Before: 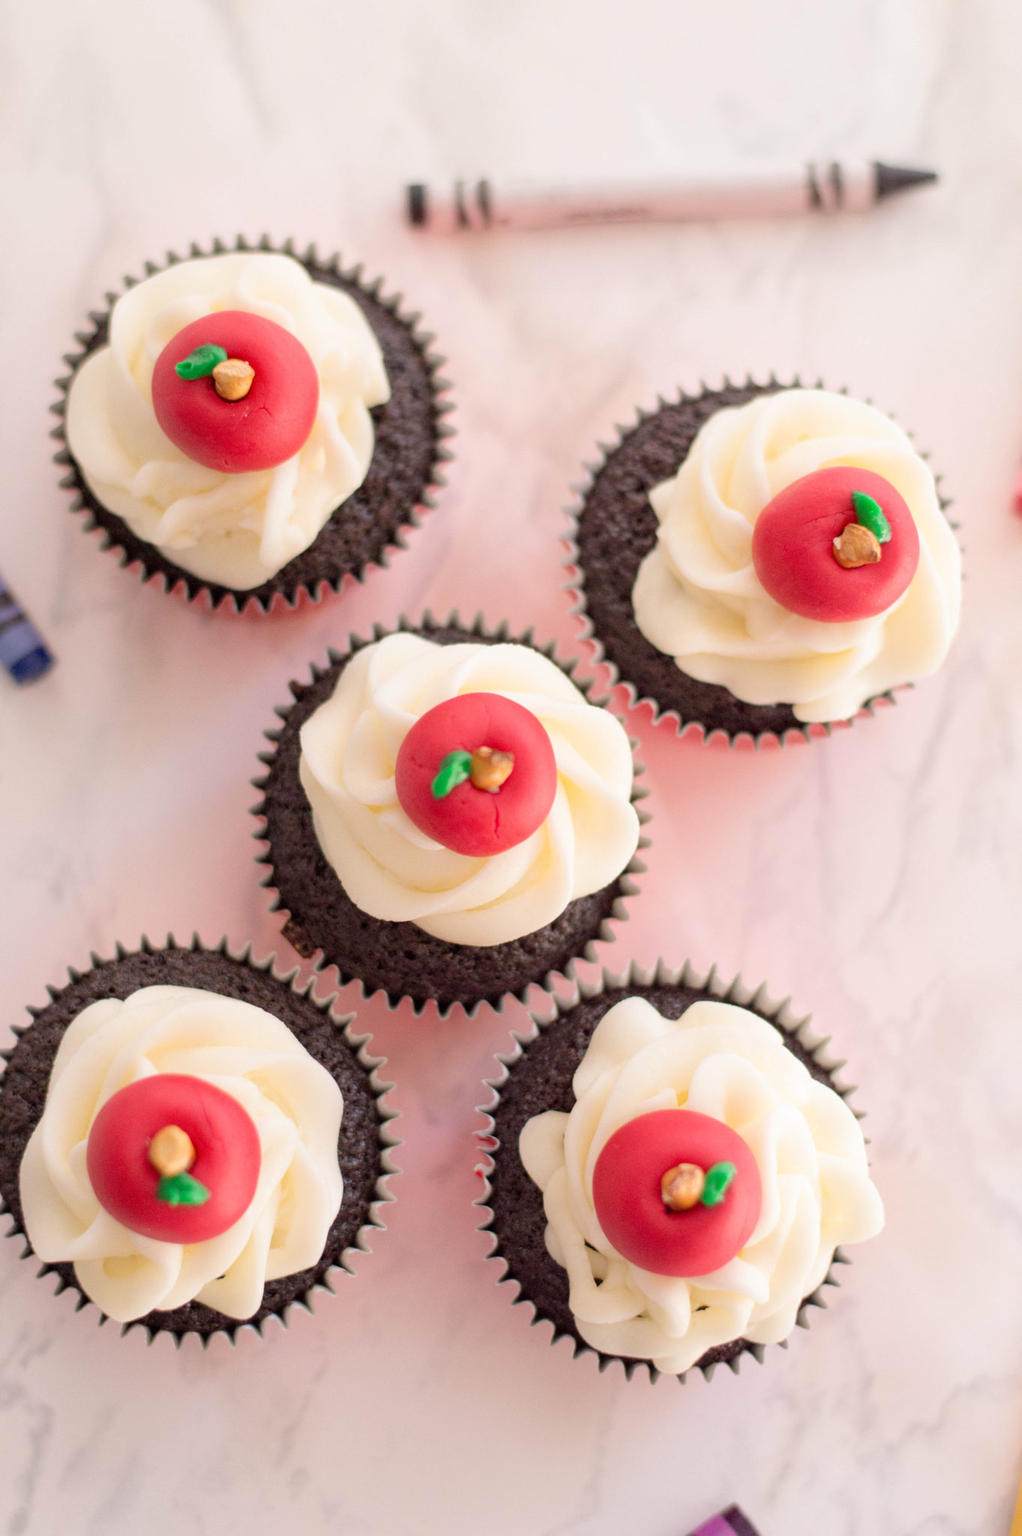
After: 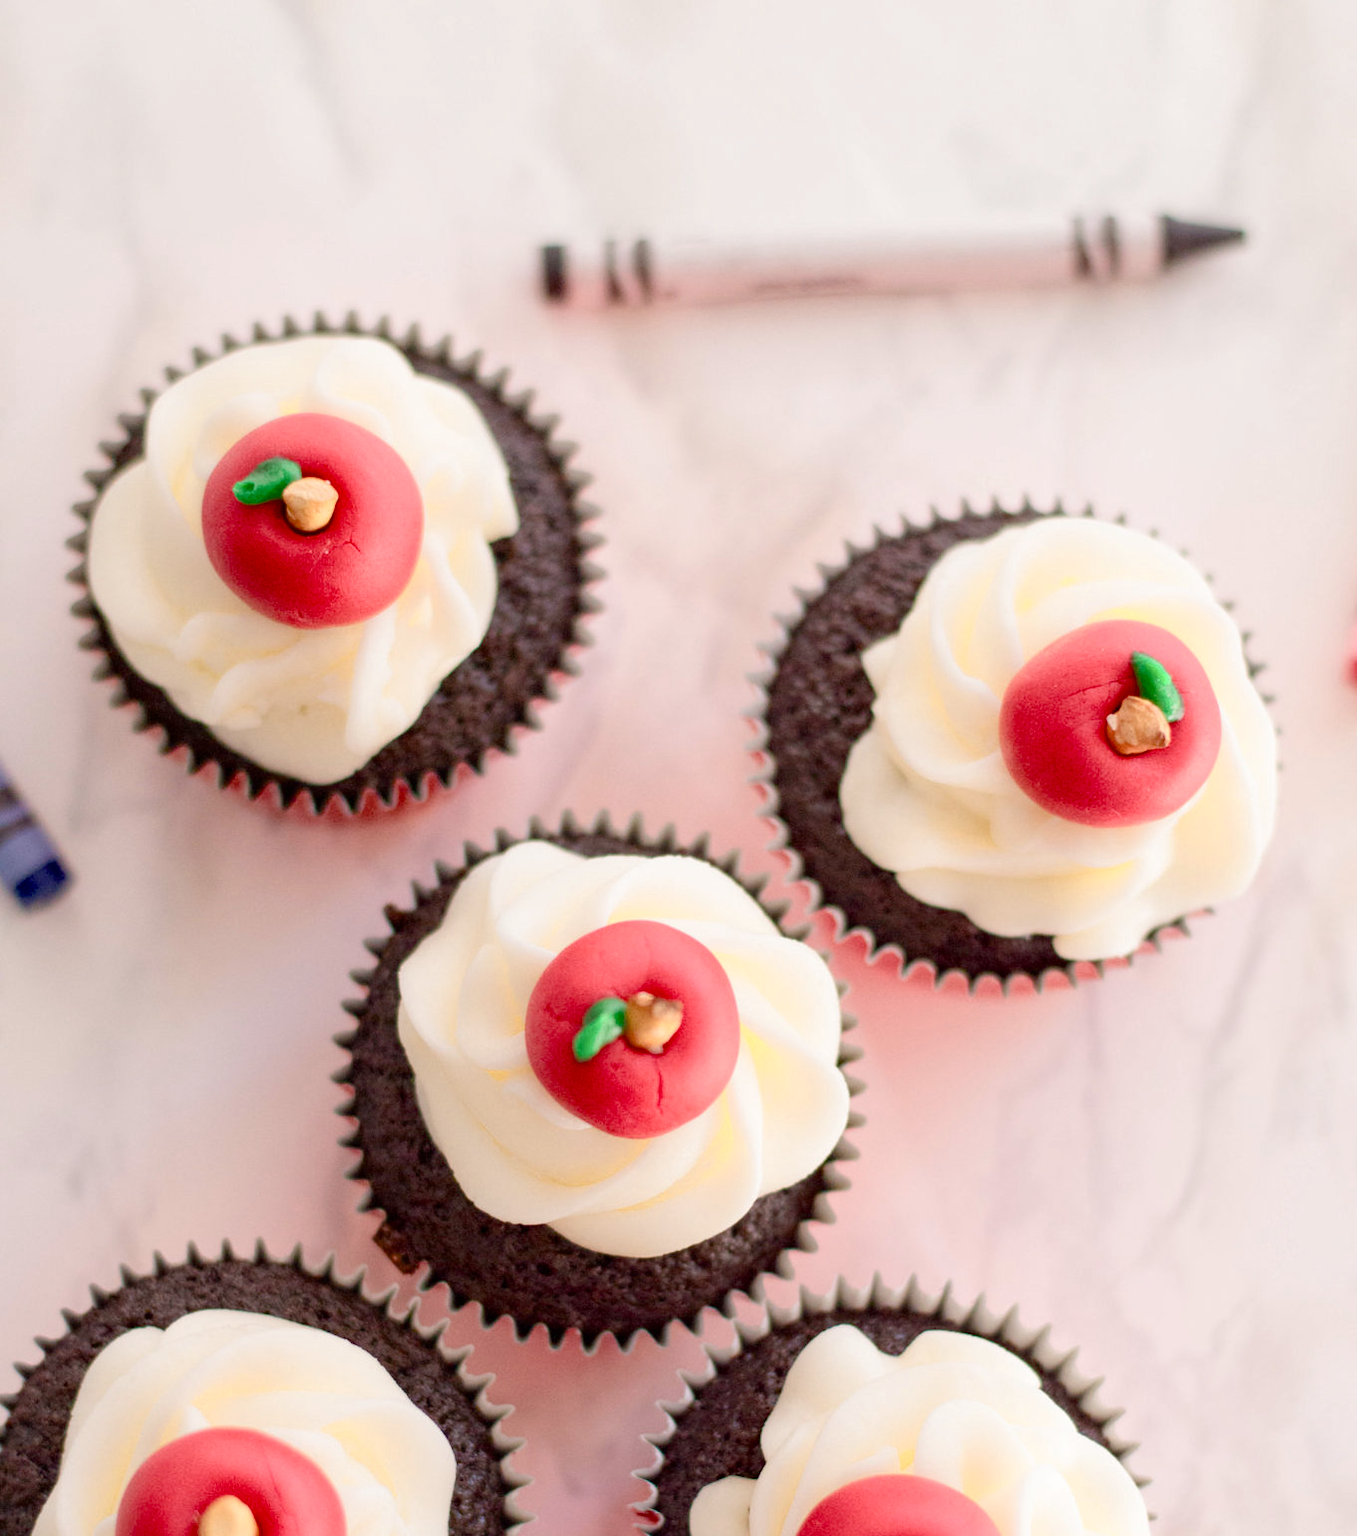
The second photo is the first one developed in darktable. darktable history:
crop: bottom 24.722%
color balance rgb: perceptual saturation grading › global saturation -0.064%, perceptual saturation grading › highlights -25.575%, perceptual saturation grading › shadows 29.737%, global vibrance 16.336%, saturation formula JzAzBz (2021)
